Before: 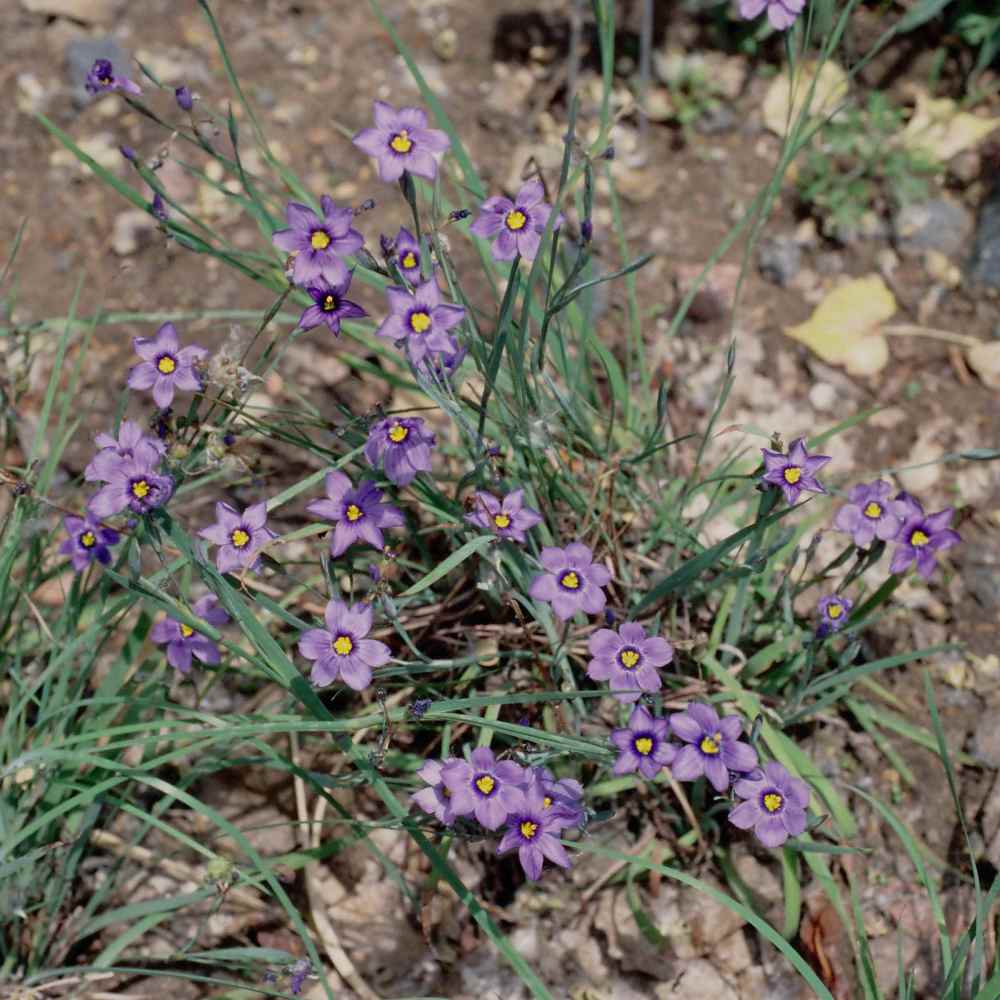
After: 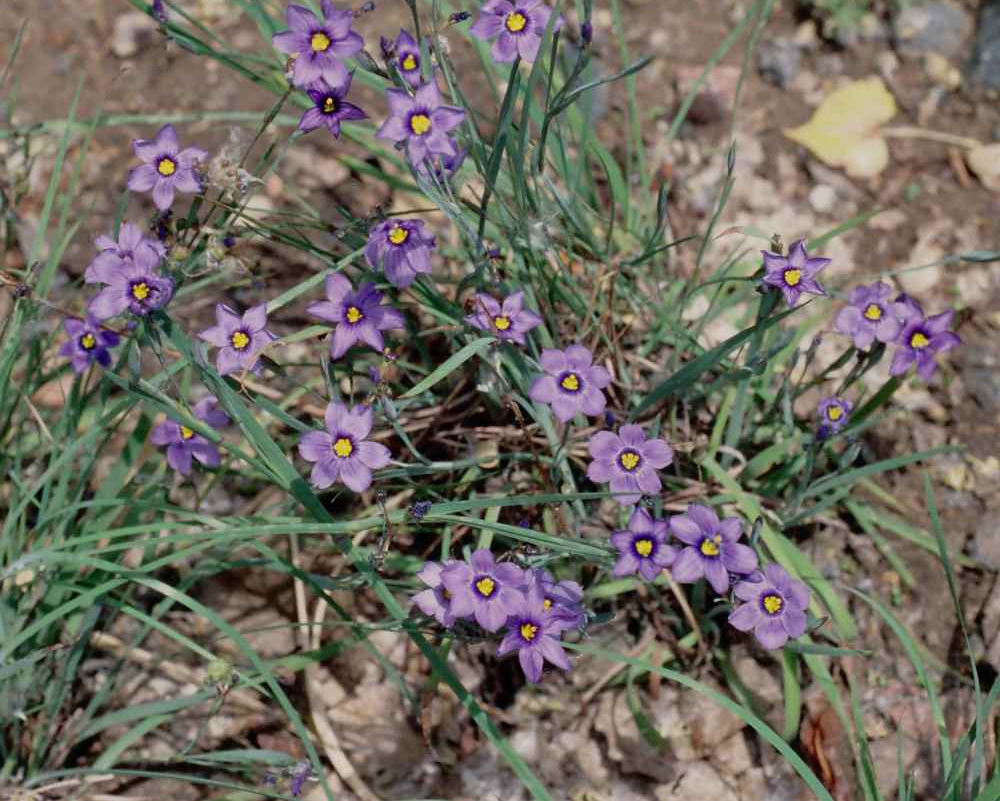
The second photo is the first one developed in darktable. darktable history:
crop and rotate: top 19.855%
